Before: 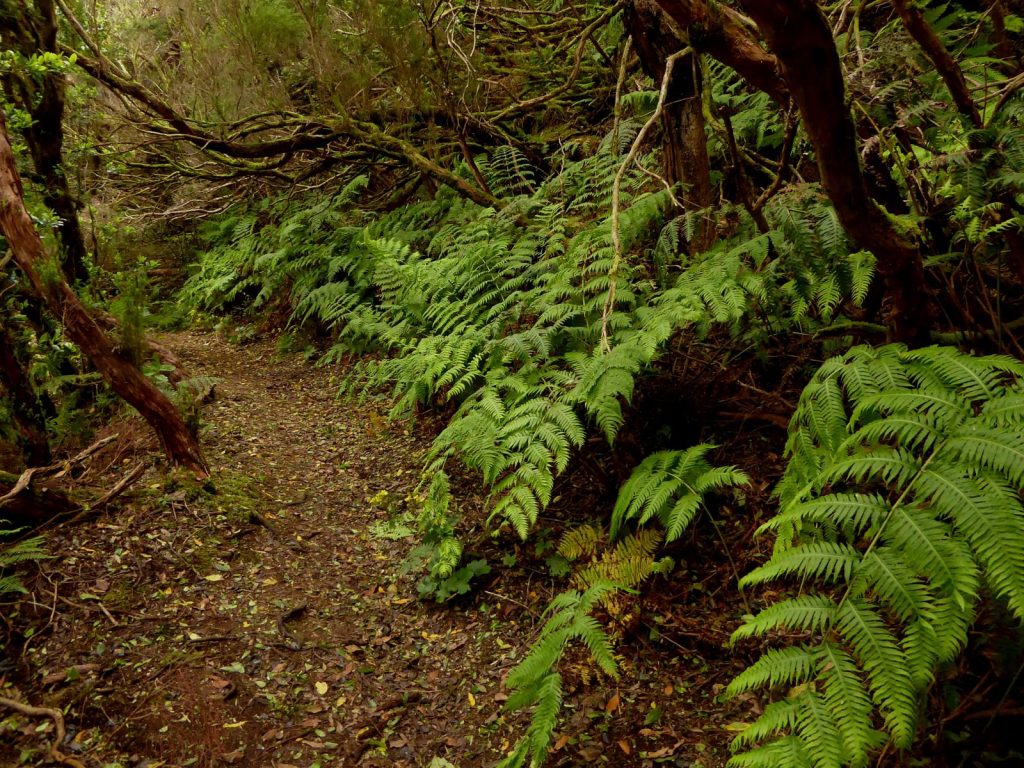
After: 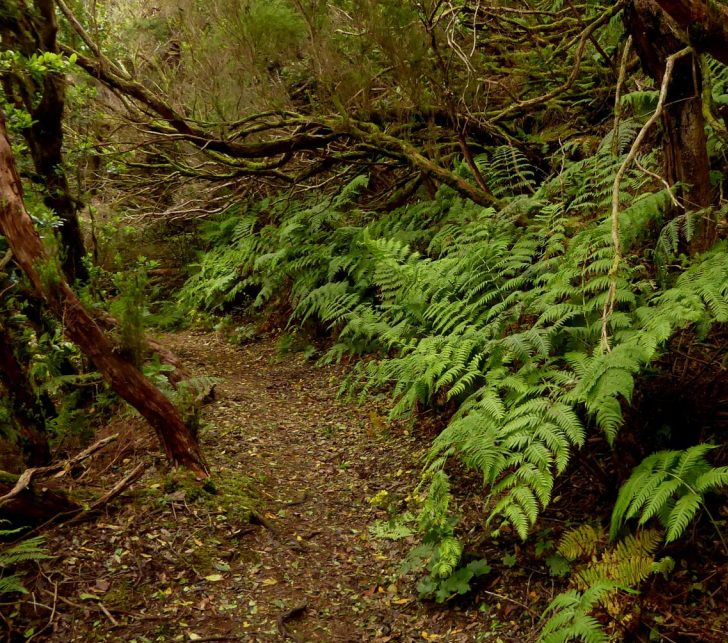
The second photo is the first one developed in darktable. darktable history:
crop: right 28.899%, bottom 16.227%
